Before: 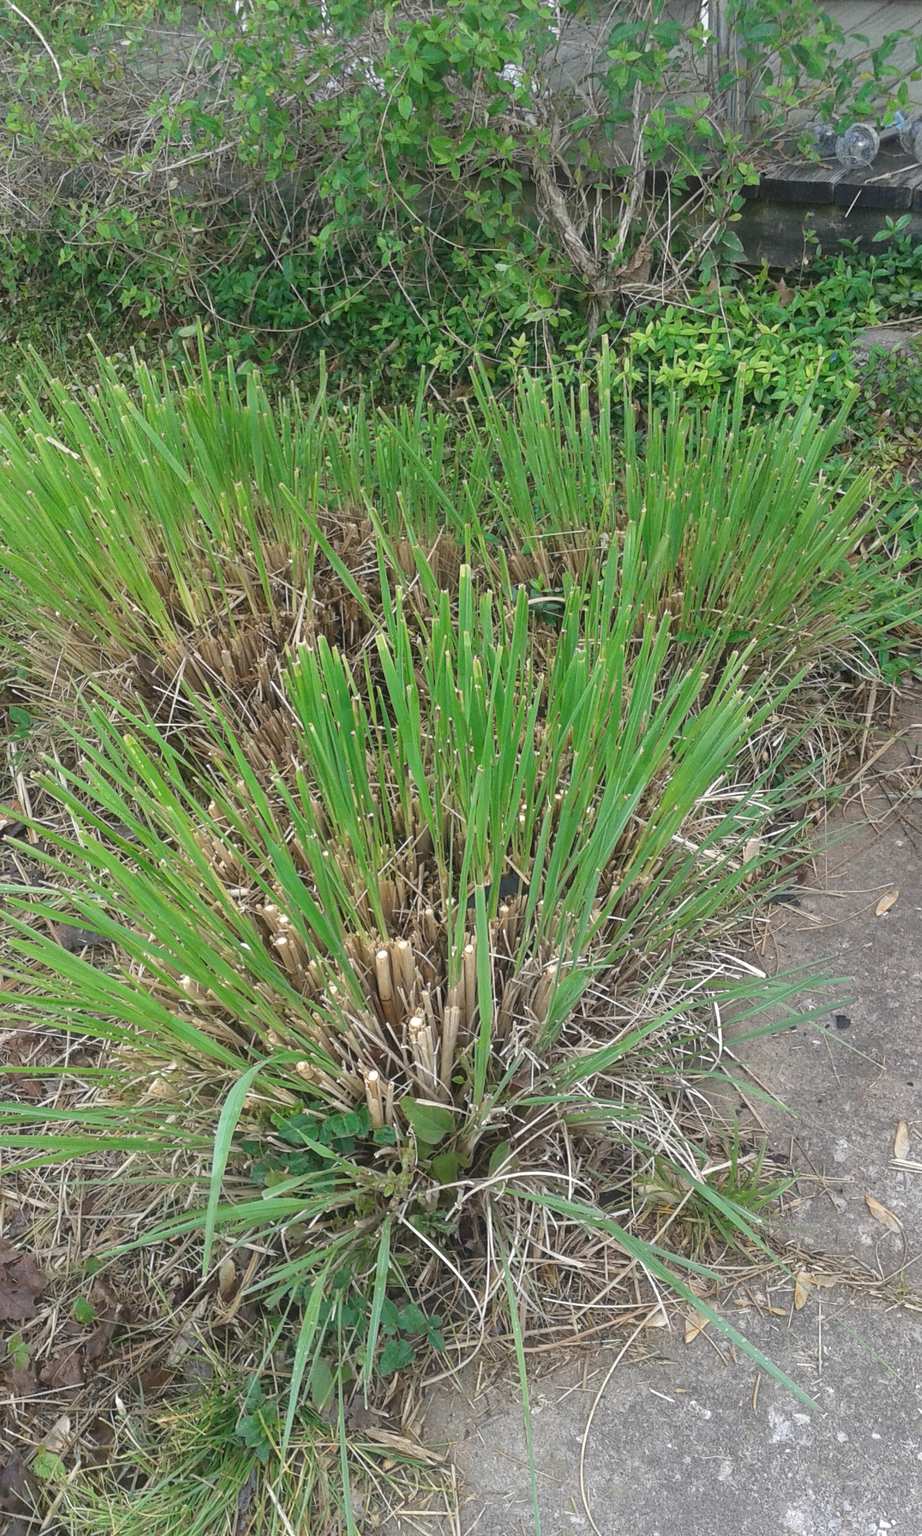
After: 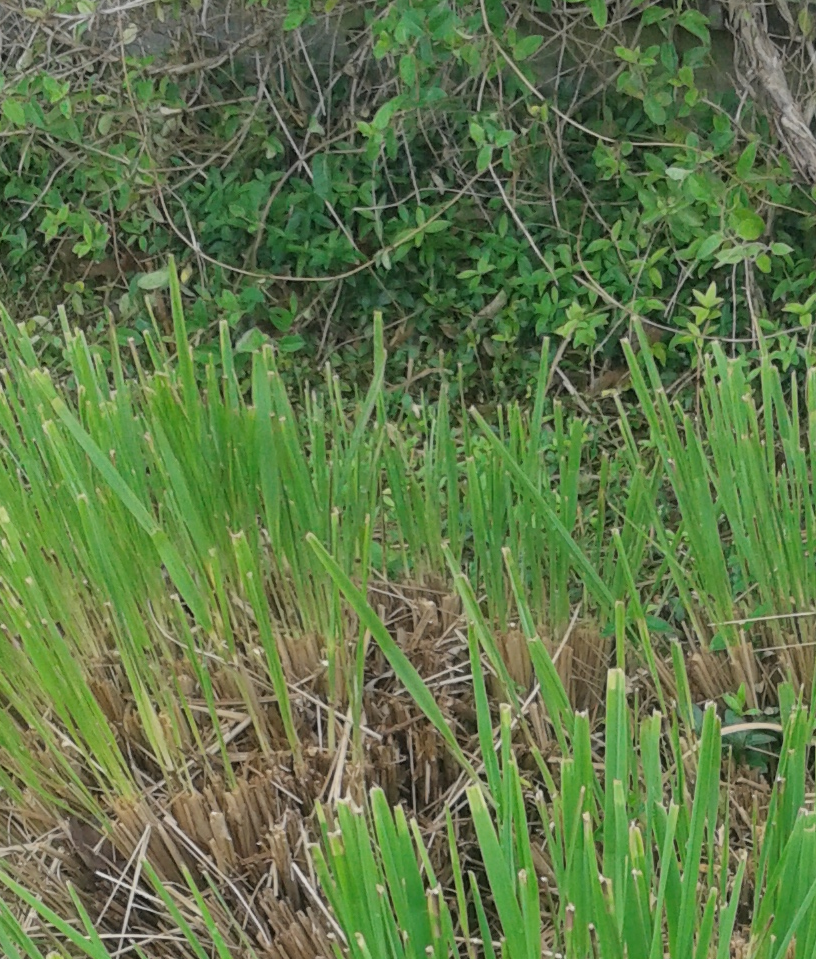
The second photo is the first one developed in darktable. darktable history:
crop: left 10.382%, top 10.655%, right 36.478%, bottom 51.856%
filmic rgb: black relative exposure -16 EV, white relative exposure 4.05 EV, target black luminance 0%, hardness 7.62, latitude 73.2%, contrast 0.898, highlights saturation mix 10.3%, shadows ↔ highlights balance -0.369%, color science v6 (2022)
